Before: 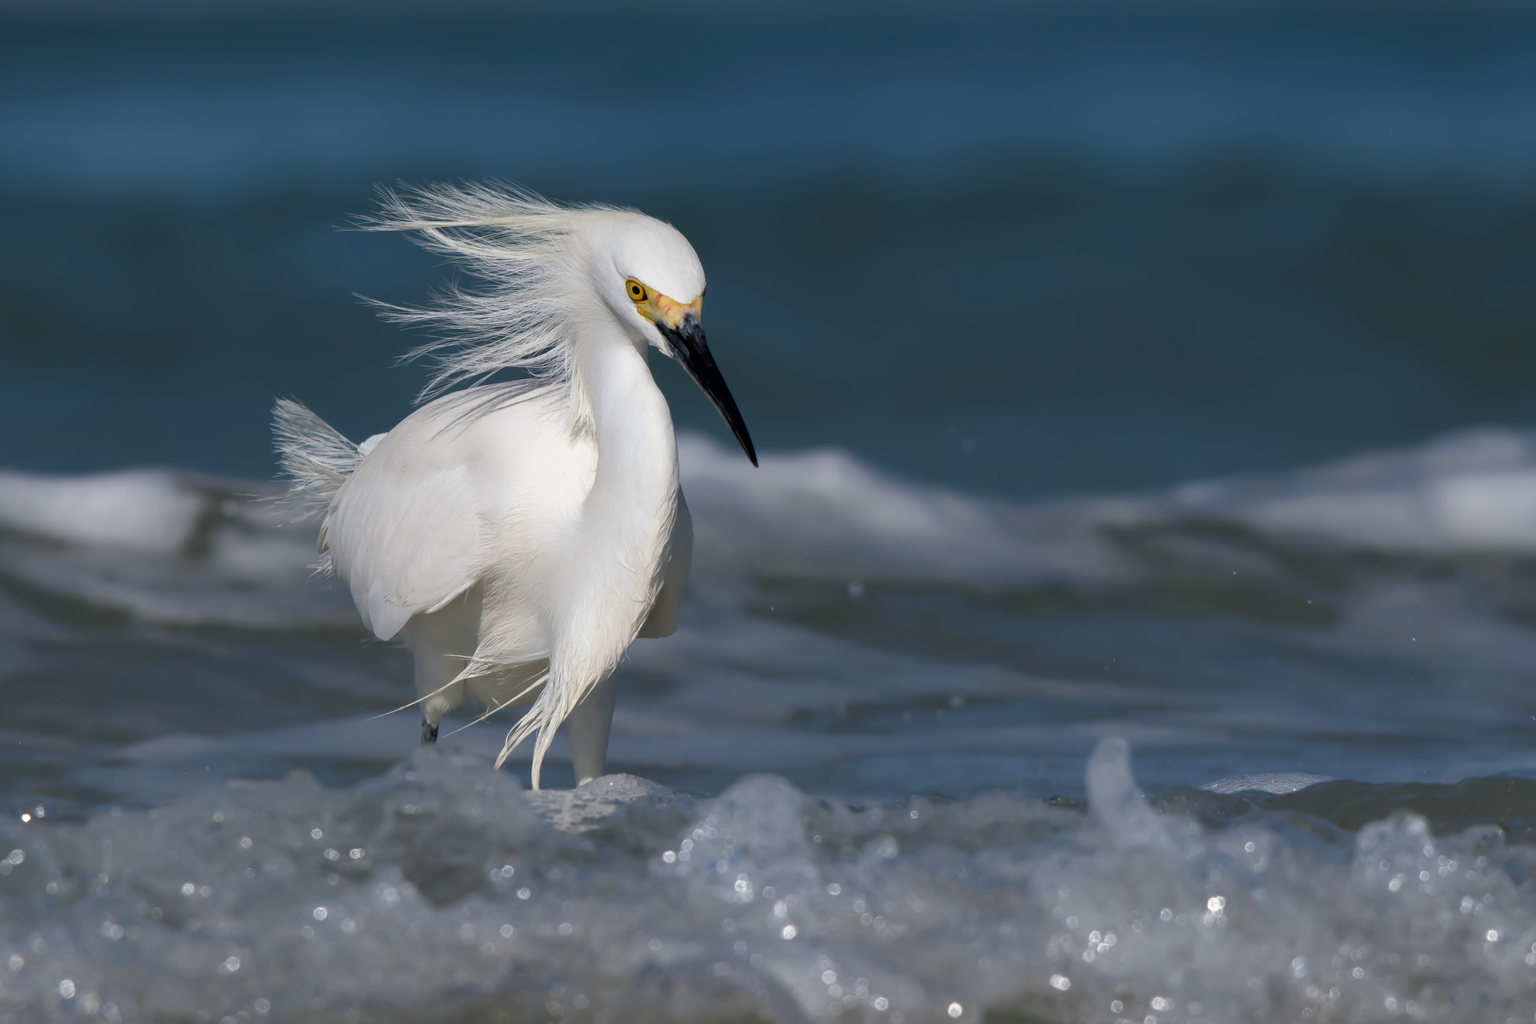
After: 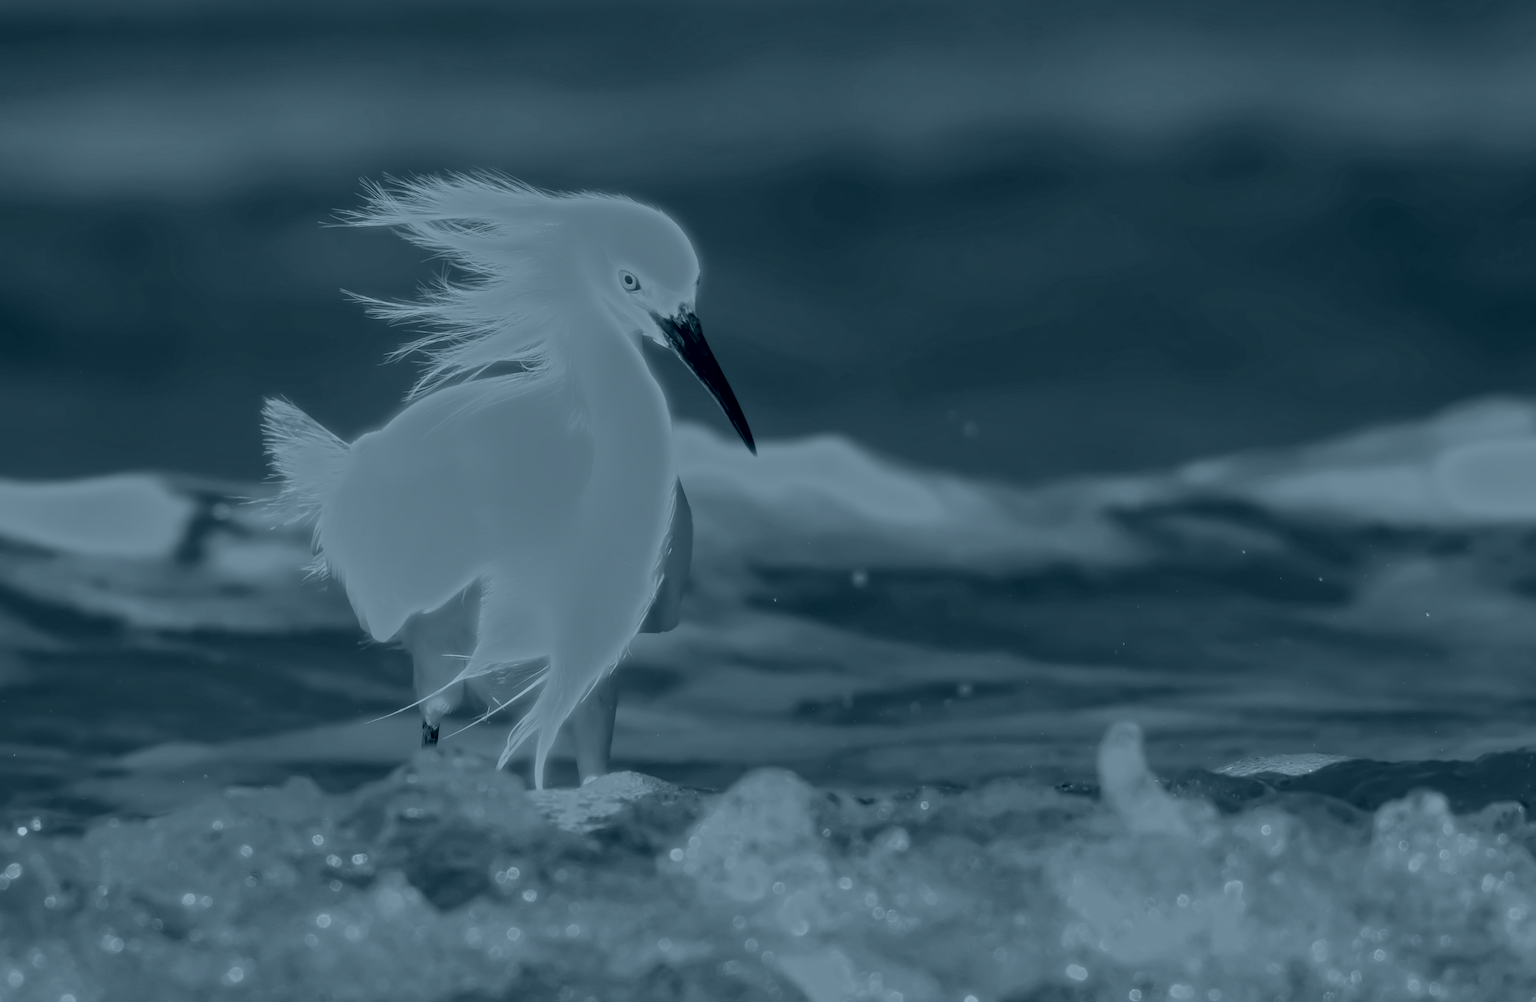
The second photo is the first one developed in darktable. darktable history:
local contrast: on, module defaults
white balance: red 0.766, blue 1.537
base curve: curves: ch0 [(0, 0) (0.028, 0.03) (0.121, 0.232) (0.46, 0.748) (0.859, 0.968) (1, 1)], preserve colors none
colorize: hue 194.4°, saturation 29%, source mix 61.75%, lightness 3.98%, version 1
bloom: size 3%, threshold 100%, strength 0%
rotate and perspective: rotation -1.42°, crop left 0.016, crop right 0.984, crop top 0.035, crop bottom 0.965
levels: levels [0, 0.352, 0.703]
graduated density: rotation -180°, offset 24.95
